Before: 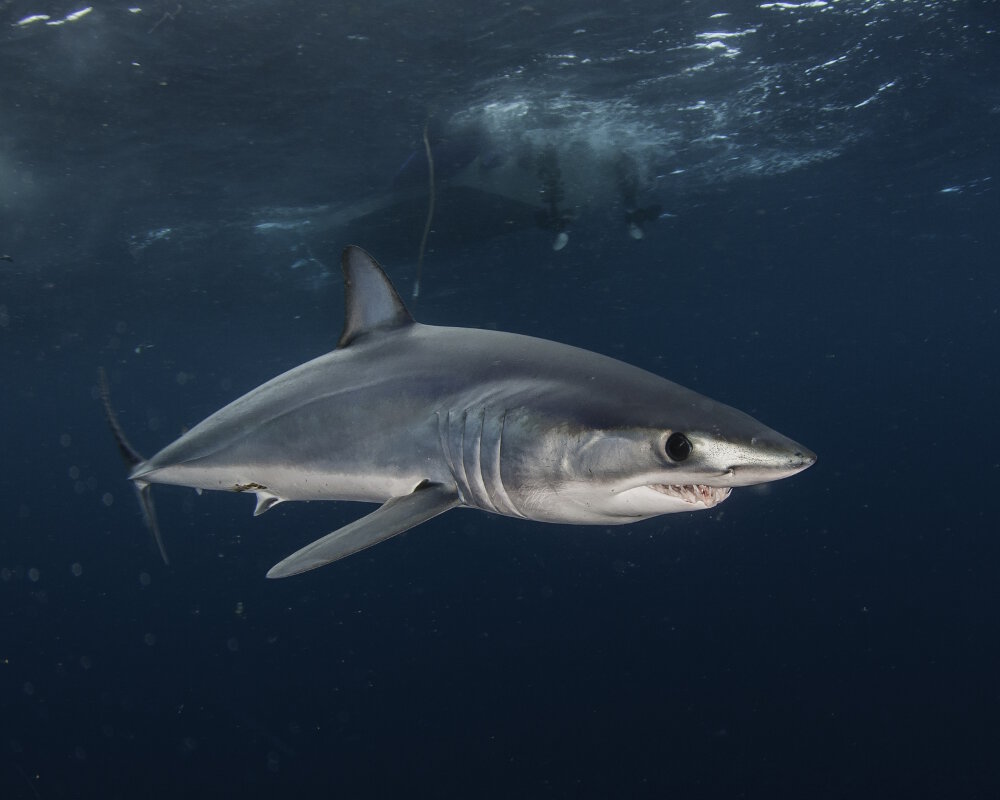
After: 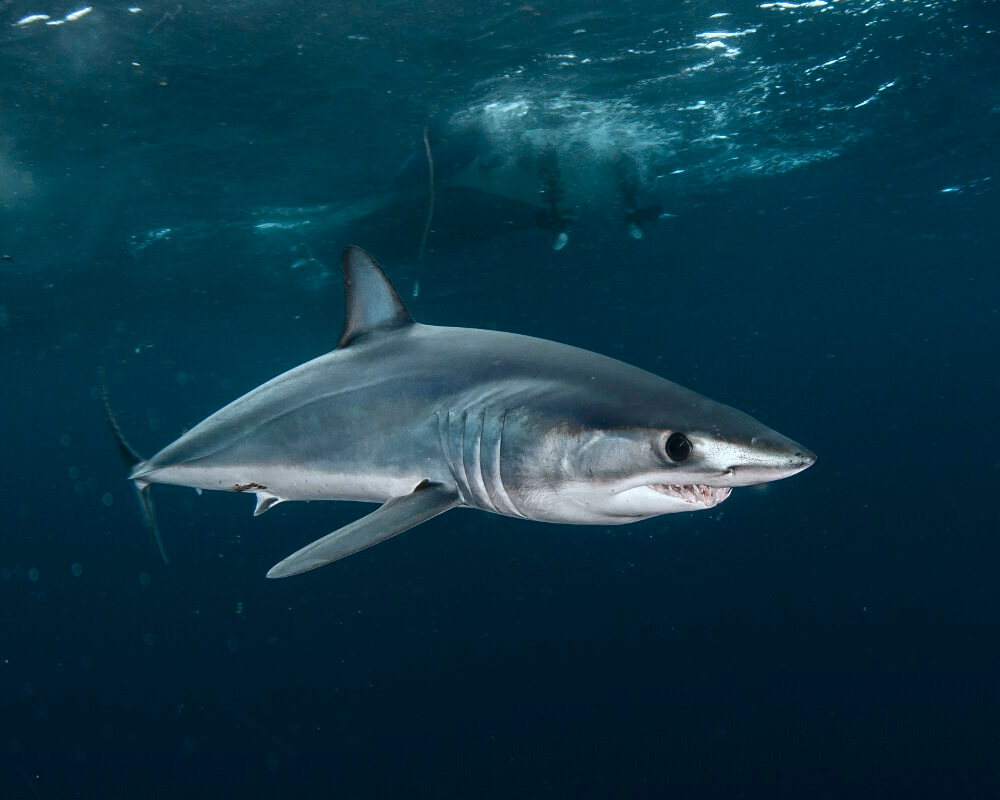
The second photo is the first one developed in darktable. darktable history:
color zones: curves: ch0 [(0, 0.613) (0.01, 0.613) (0.245, 0.448) (0.498, 0.529) (0.642, 0.665) (0.879, 0.777) (0.99, 0.613)]; ch1 [(0, 0.272) (0.219, 0.127) (0.724, 0.346)]
contrast brightness saturation: contrast 0.12, brightness -0.12, saturation 0.2
white balance: red 0.954, blue 1.079
